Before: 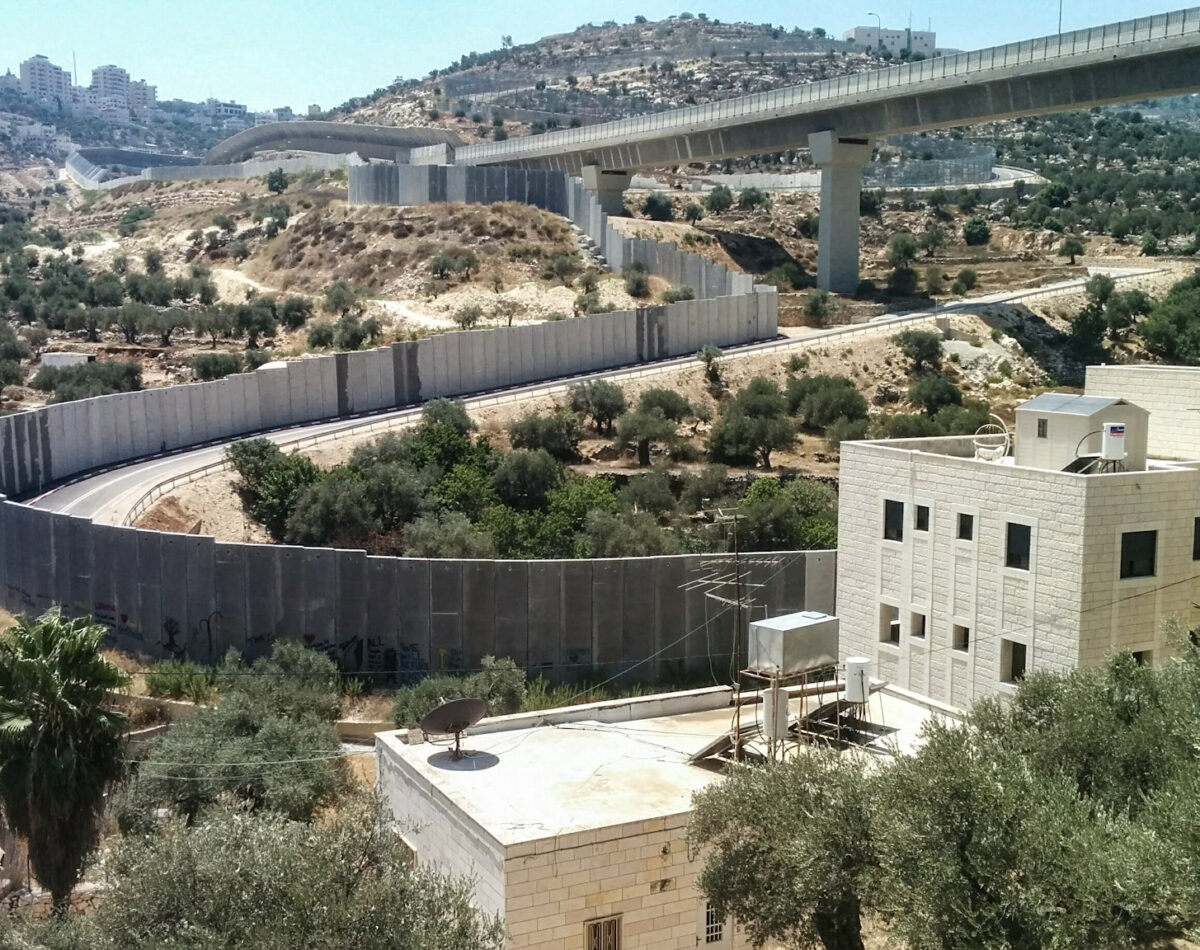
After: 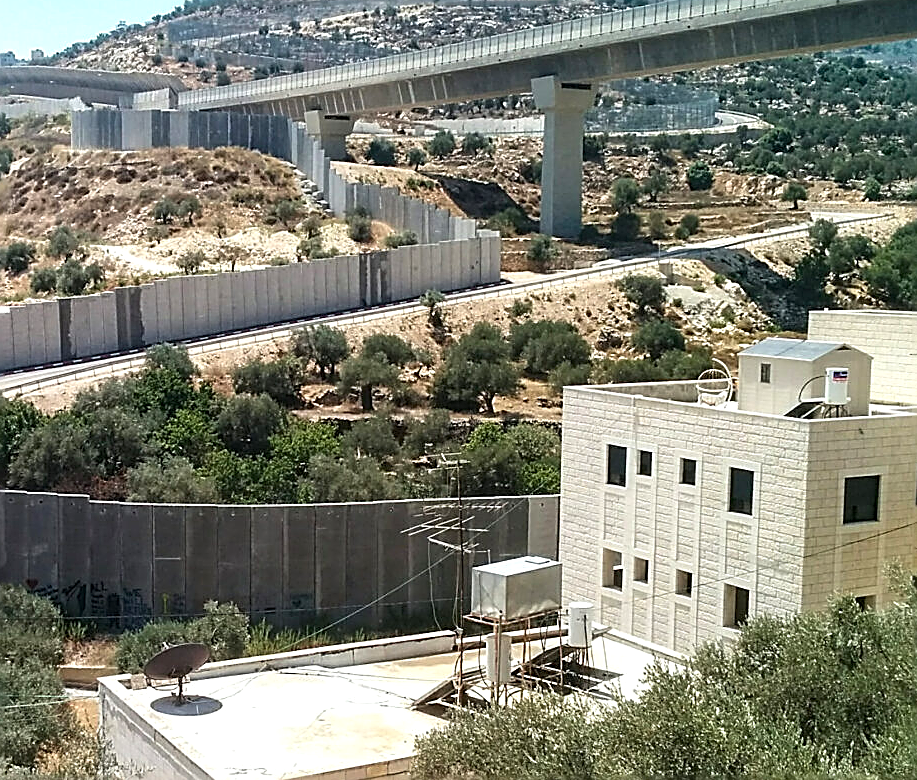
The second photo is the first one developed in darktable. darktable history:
exposure: exposure 0.207 EV, compensate highlight preservation false
crop: left 23.095%, top 5.827%, bottom 11.854%
sharpen: radius 1.685, amount 1.294
